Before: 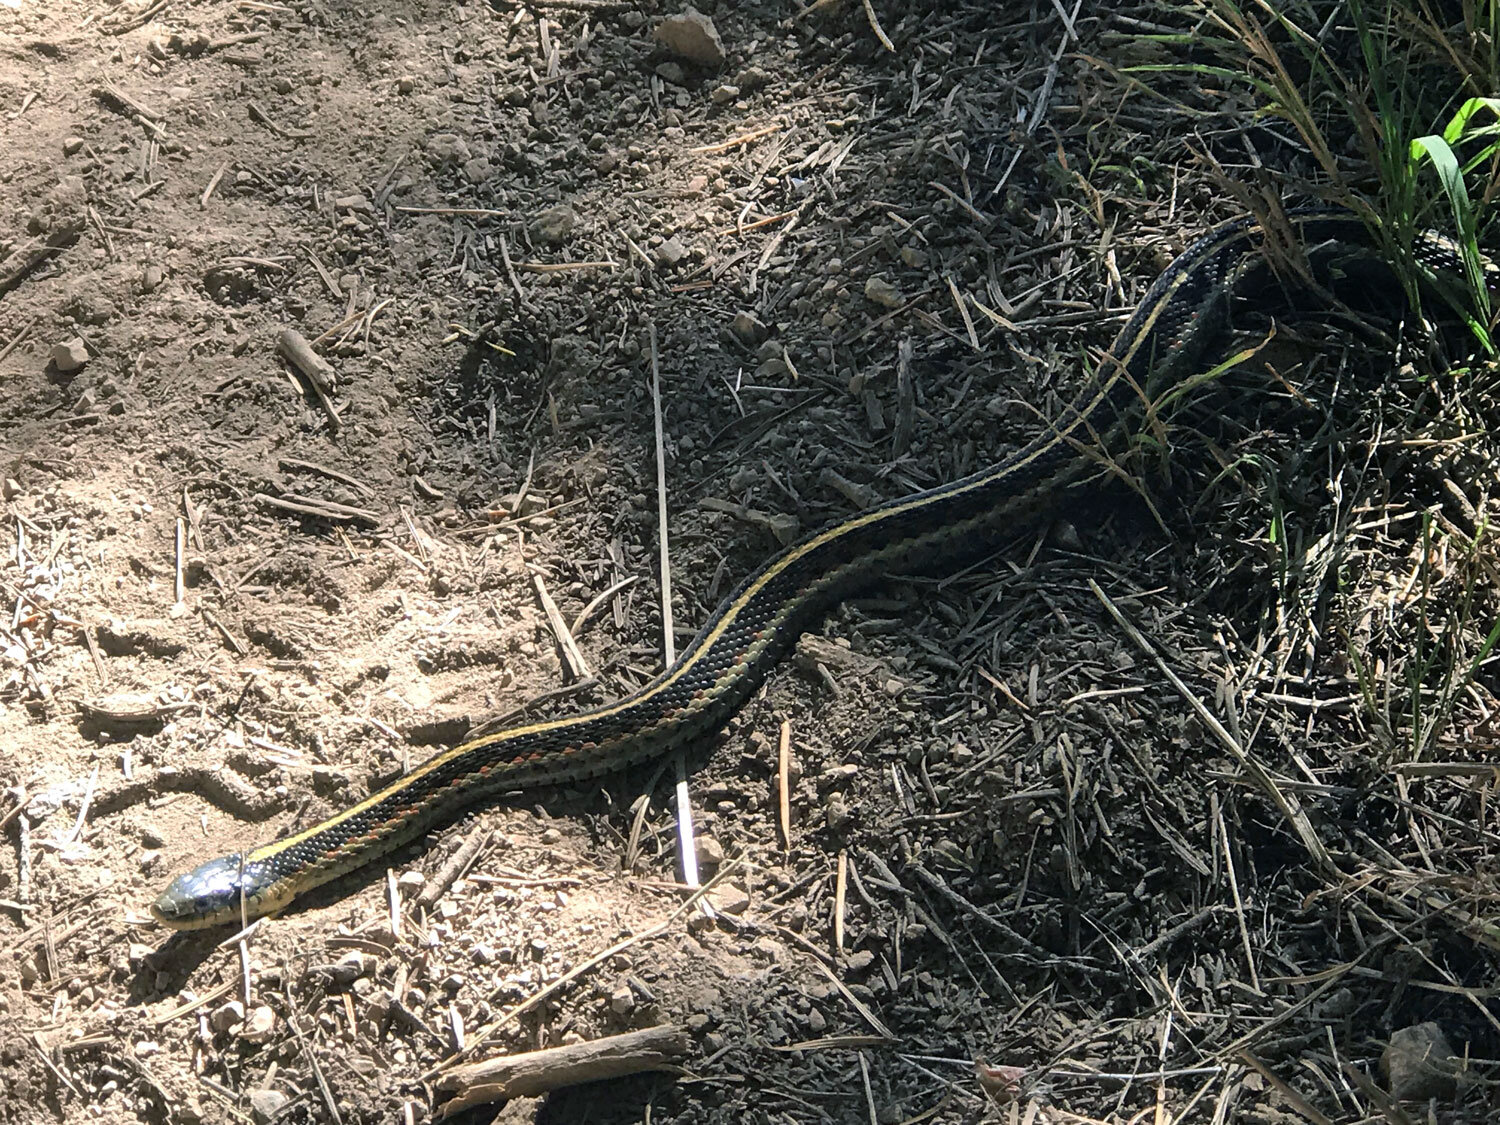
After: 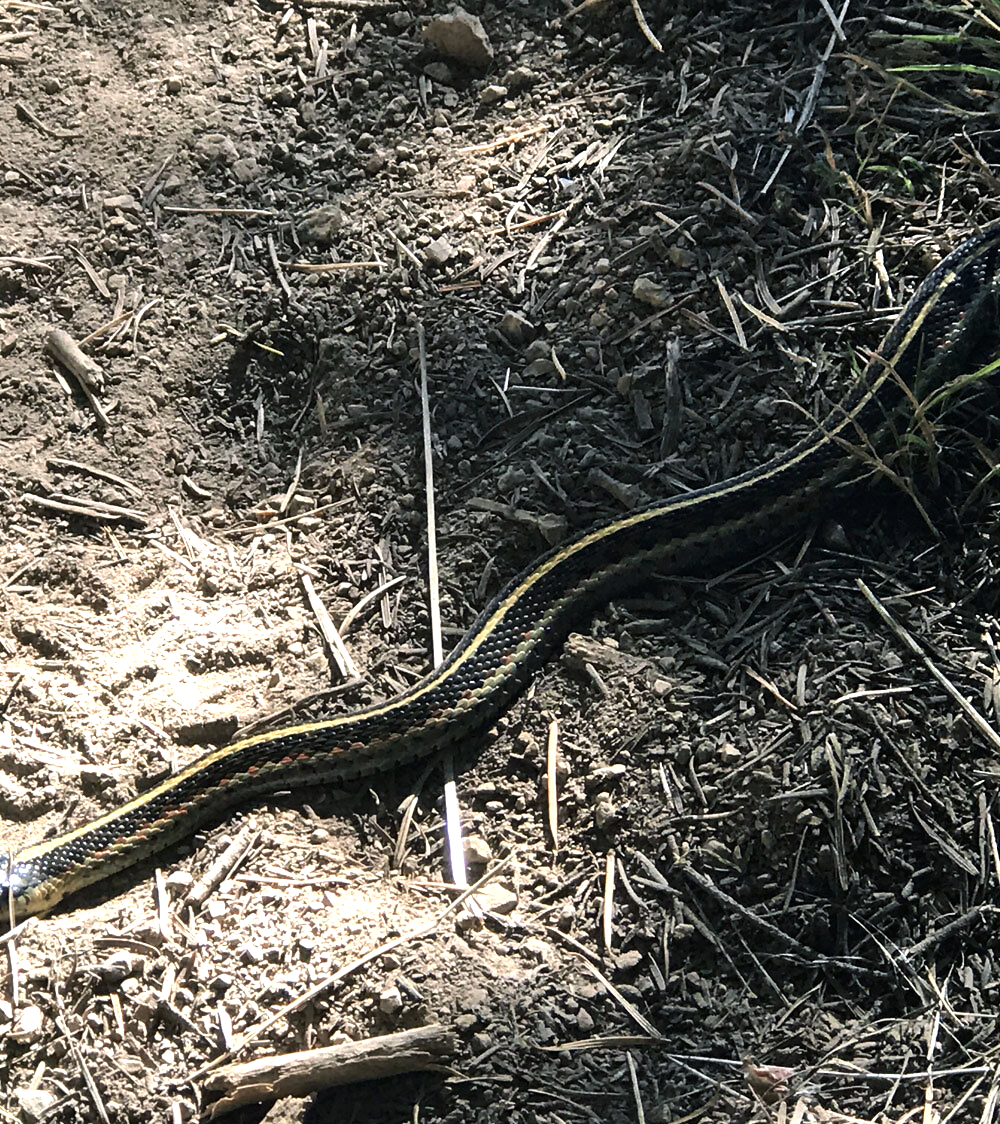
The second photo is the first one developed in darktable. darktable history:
tone equalizer: -8 EV -0.718 EV, -7 EV -0.671 EV, -6 EV -0.632 EV, -5 EV -0.412 EV, -3 EV 0.374 EV, -2 EV 0.6 EV, -1 EV 0.694 EV, +0 EV 0.733 EV, edges refinement/feathering 500, mask exposure compensation -1.57 EV, preserve details no
crop and rotate: left 15.531%, right 17.771%
